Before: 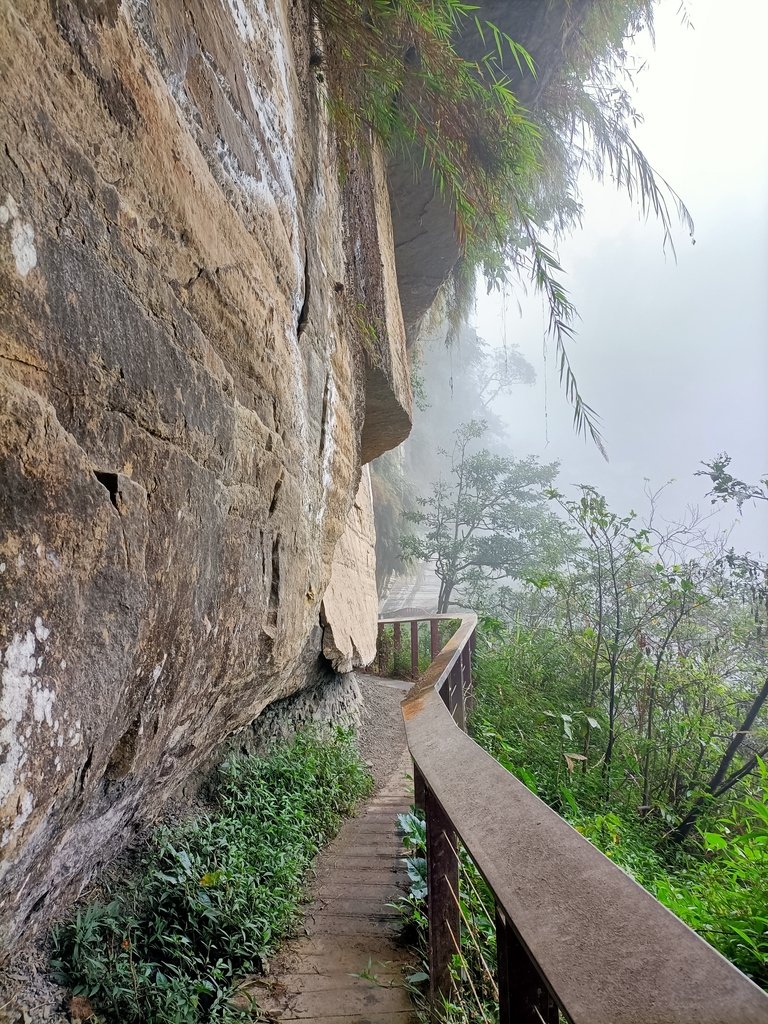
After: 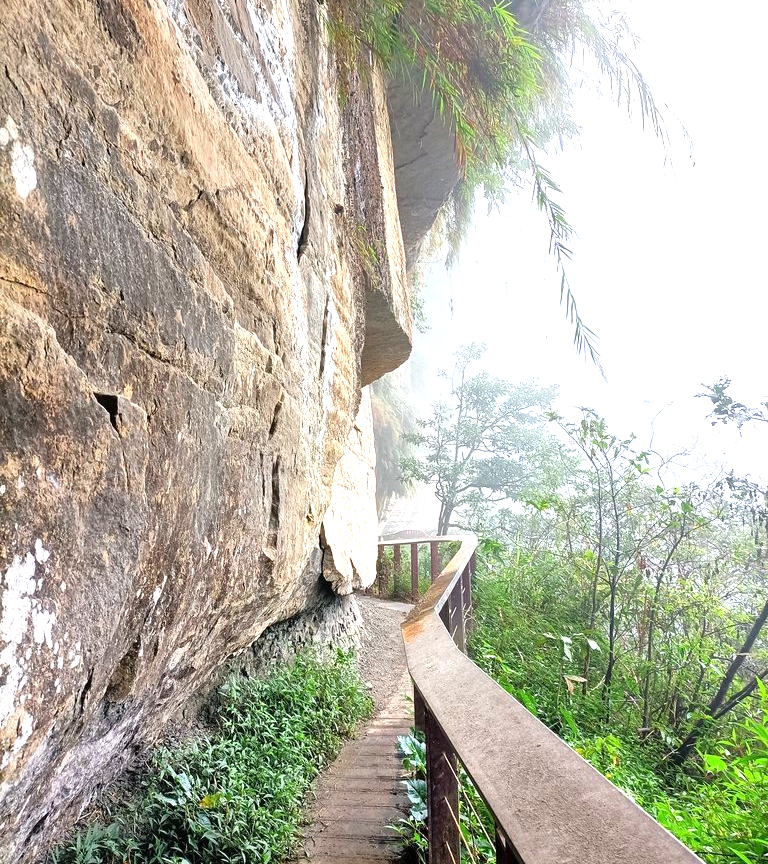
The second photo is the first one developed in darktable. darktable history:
crop: top 7.622%, bottom 7.927%
exposure: black level correction 0, exposure 1.098 EV, compensate exposure bias true, compensate highlight preservation false
